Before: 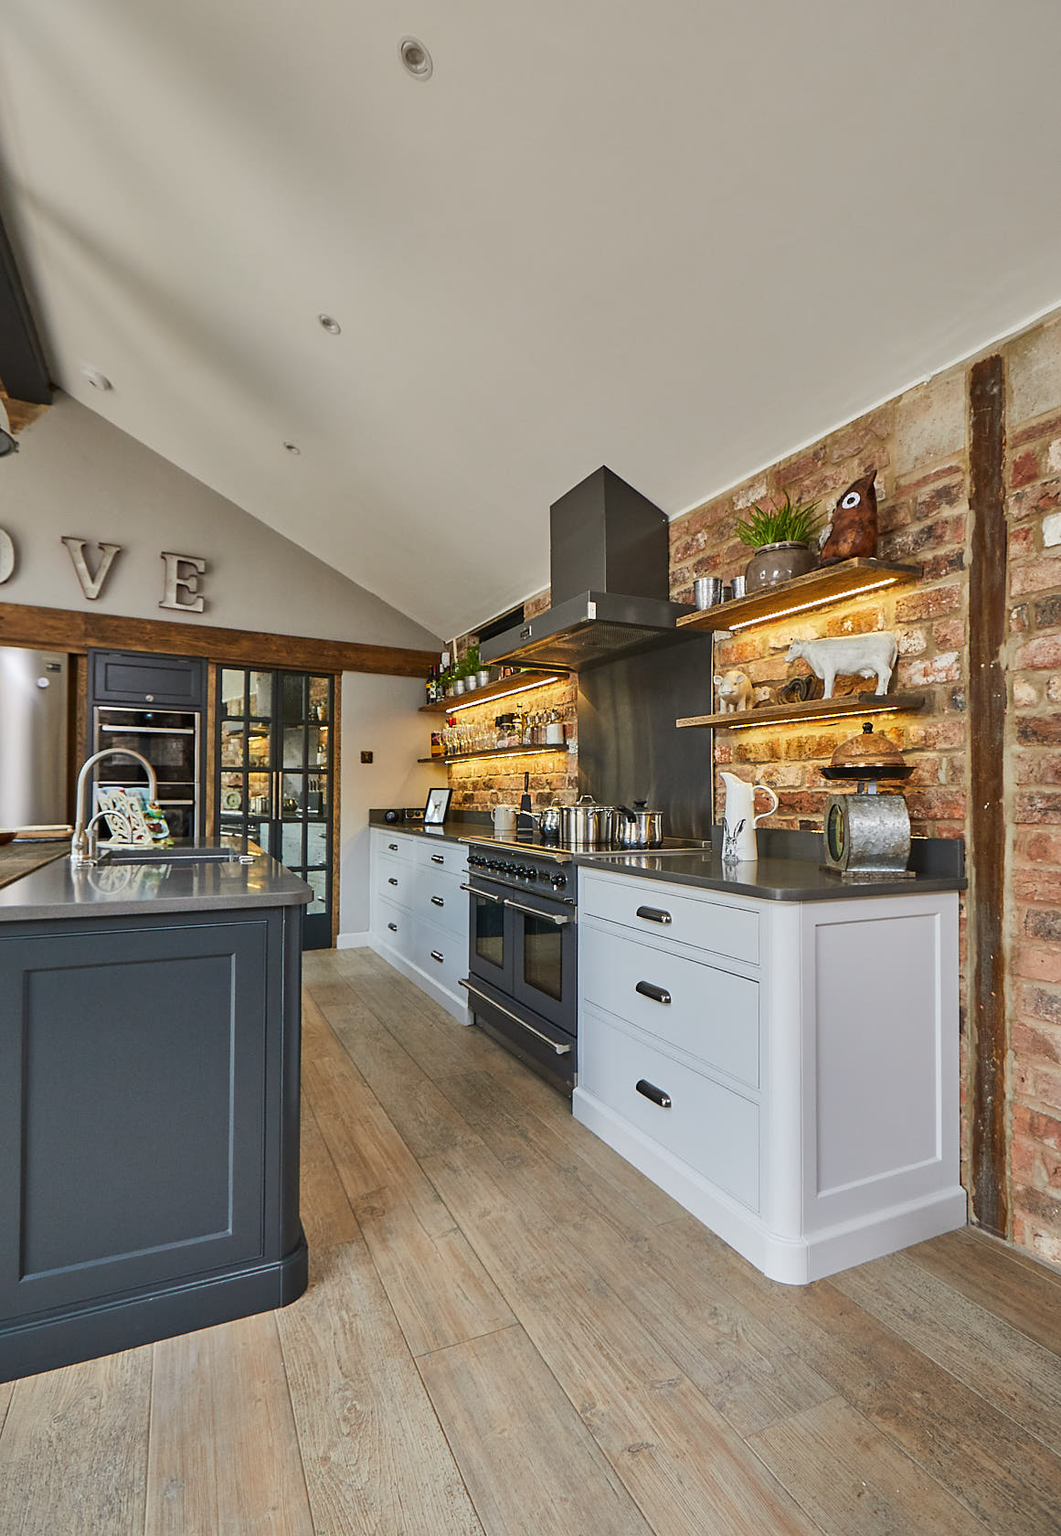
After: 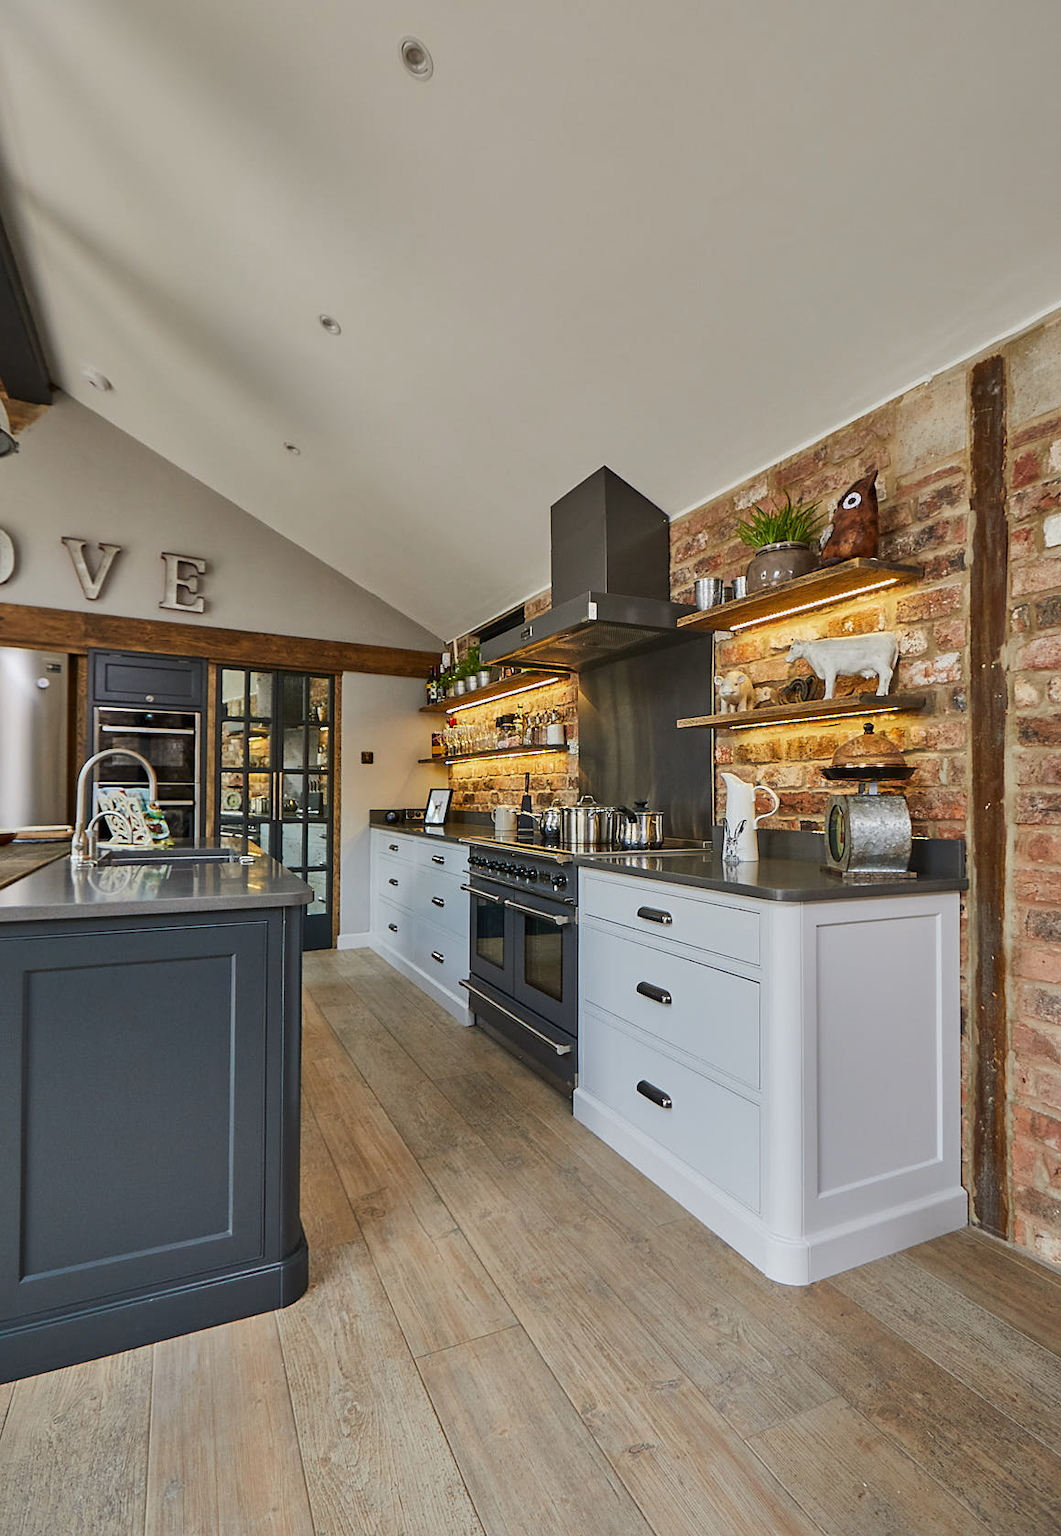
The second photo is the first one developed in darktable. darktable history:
crop and rotate: left 0.085%, bottom 0.008%
exposure: black level correction 0.001, exposure -0.122 EV, compensate highlight preservation false
